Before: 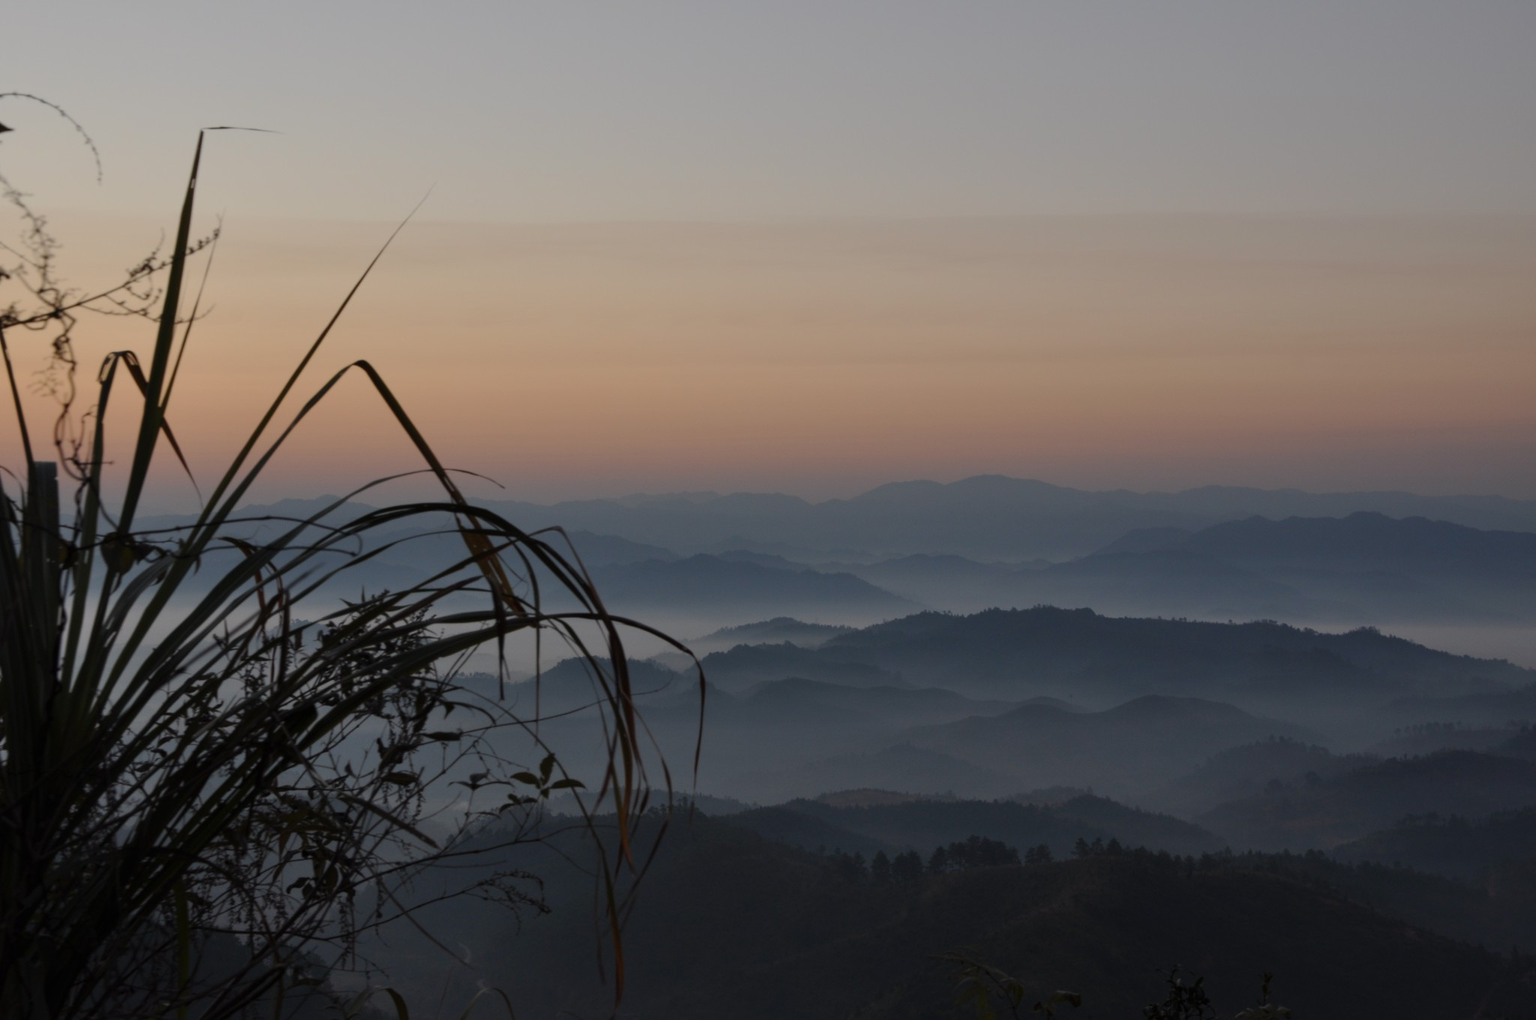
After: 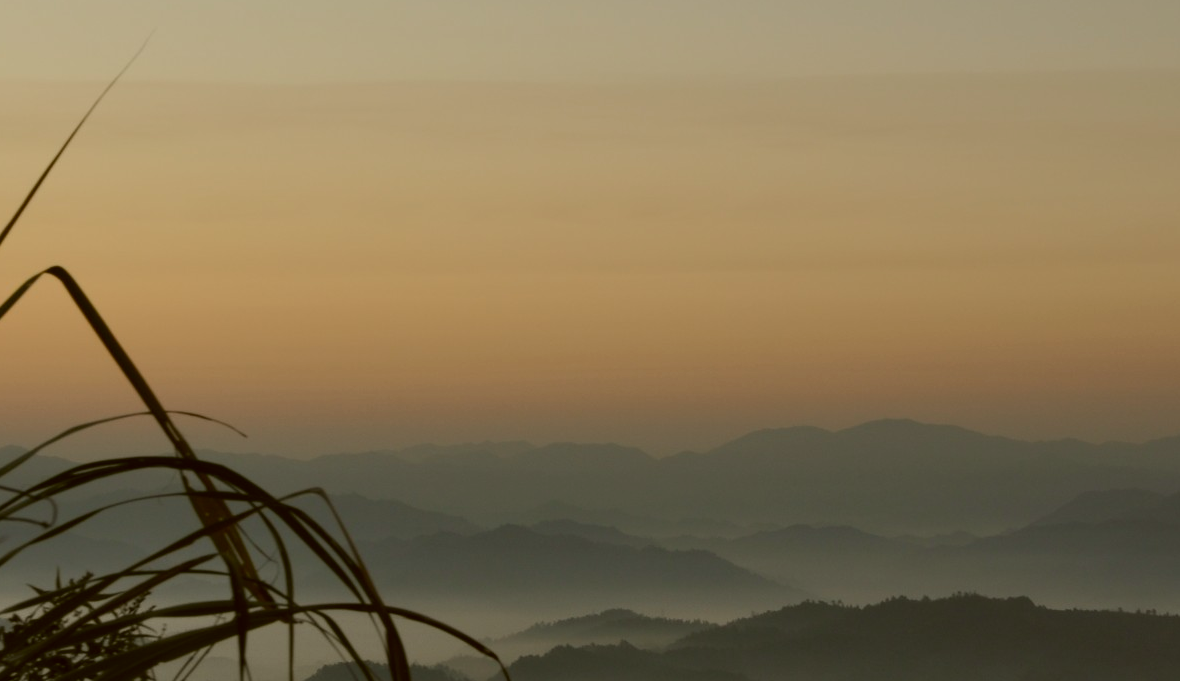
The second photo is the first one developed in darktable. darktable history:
crop: left 20.829%, top 15.744%, right 21.522%, bottom 34.177%
color correction: highlights a* -1.41, highlights b* 10.39, shadows a* 0.348, shadows b* 20.03
tone curve: curves: ch0 [(0, 0) (0.003, 0.003) (0.011, 0.011) (0.025, 0.024) (0.044, 0.043) (0.069, 0.068) (0.1, 0.097) (0.136, 0.133) (0.177, 0.173) (0.224, 0.219) (0.277, 0.27) (0.335, 0.327) (0.399, 0.39) (0.468, 0.457) (0.543, 0.545) (0.623, 0.625) (0.709, 0.71) (0.801, 0.801) (0.898, 0.898) (1, 1)], color space Lab, independent channels, preserve colors none
